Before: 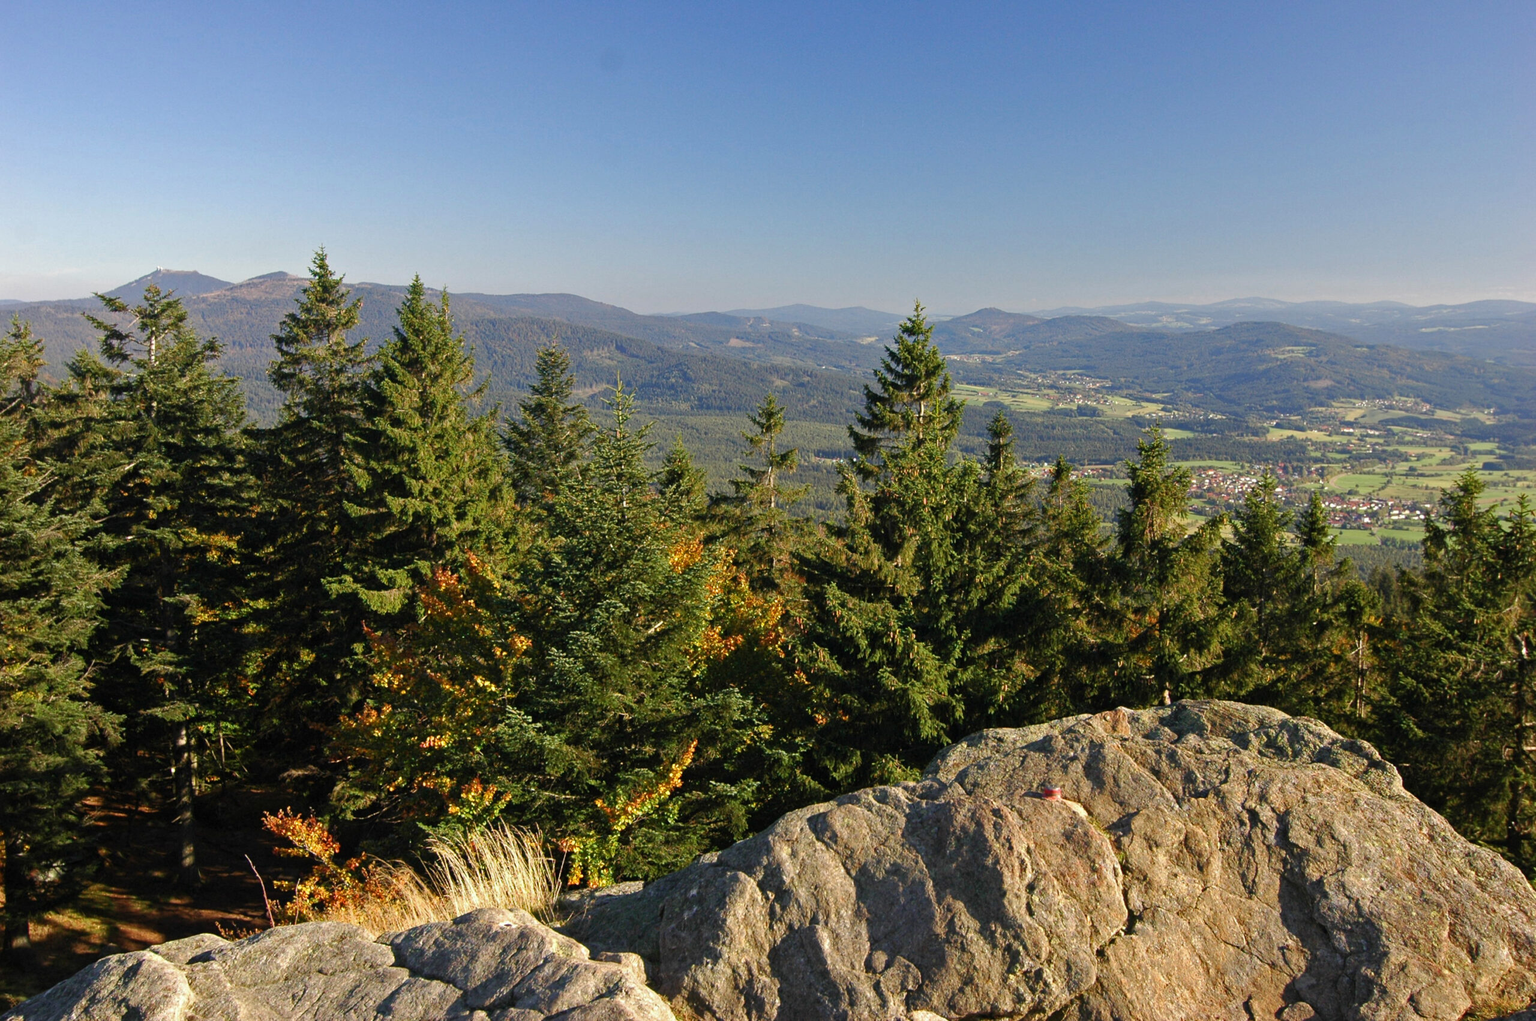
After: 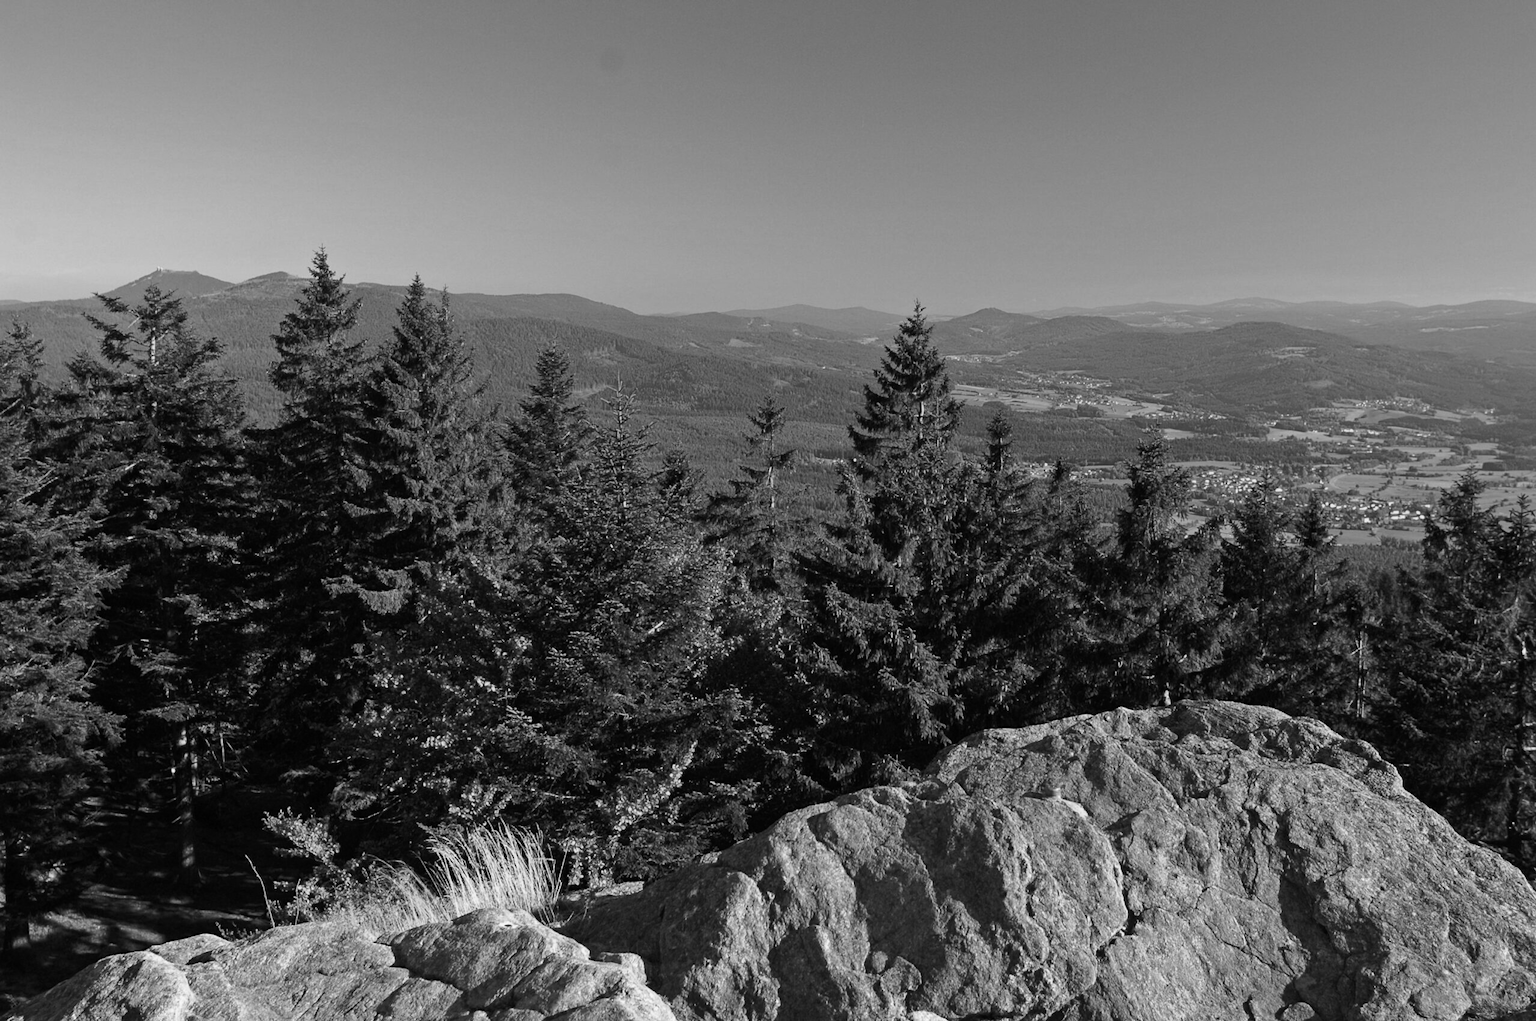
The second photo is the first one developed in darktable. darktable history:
graduated density: on, module defaults
contrast brightness saturation: contrast 0.14
color calibration: output gray [0.28, 0.41, 0.31, 0], gray › normalize channels true, illuminant same as pipeline (D50), adaptation XYZ, x 0.346, y 0.359, gamut compression 0
